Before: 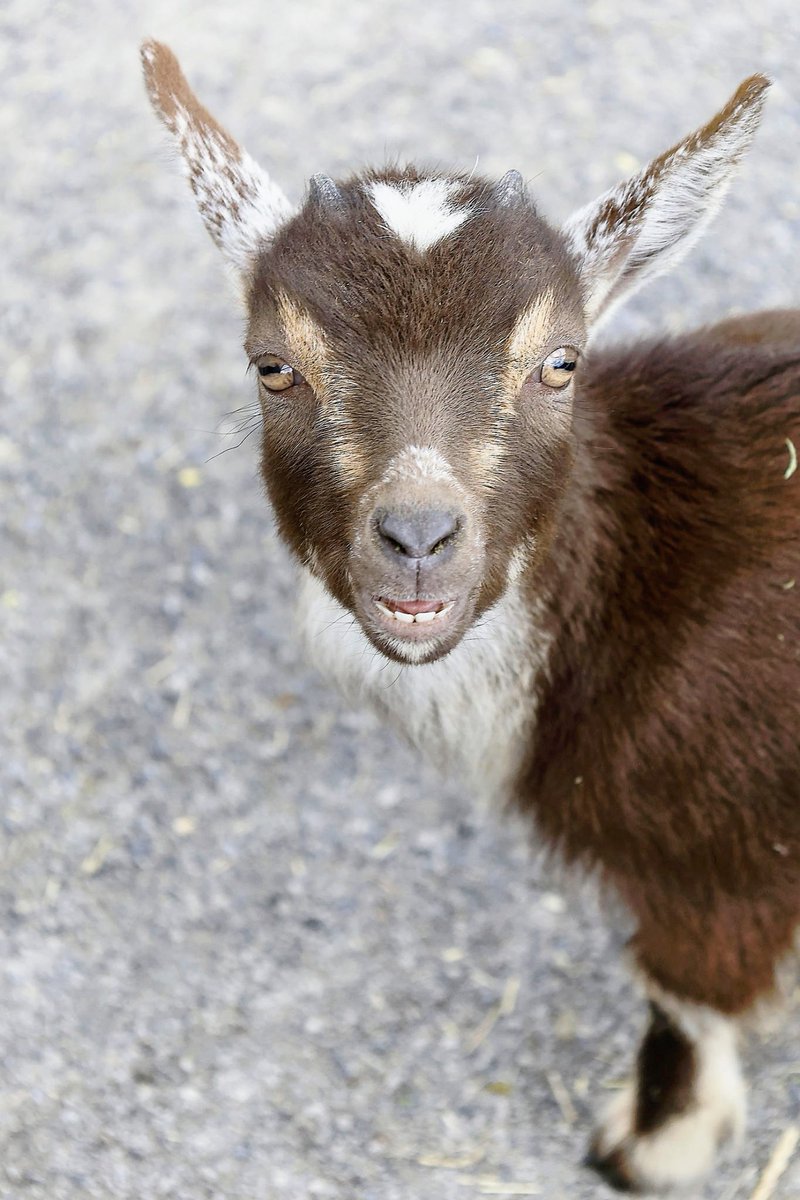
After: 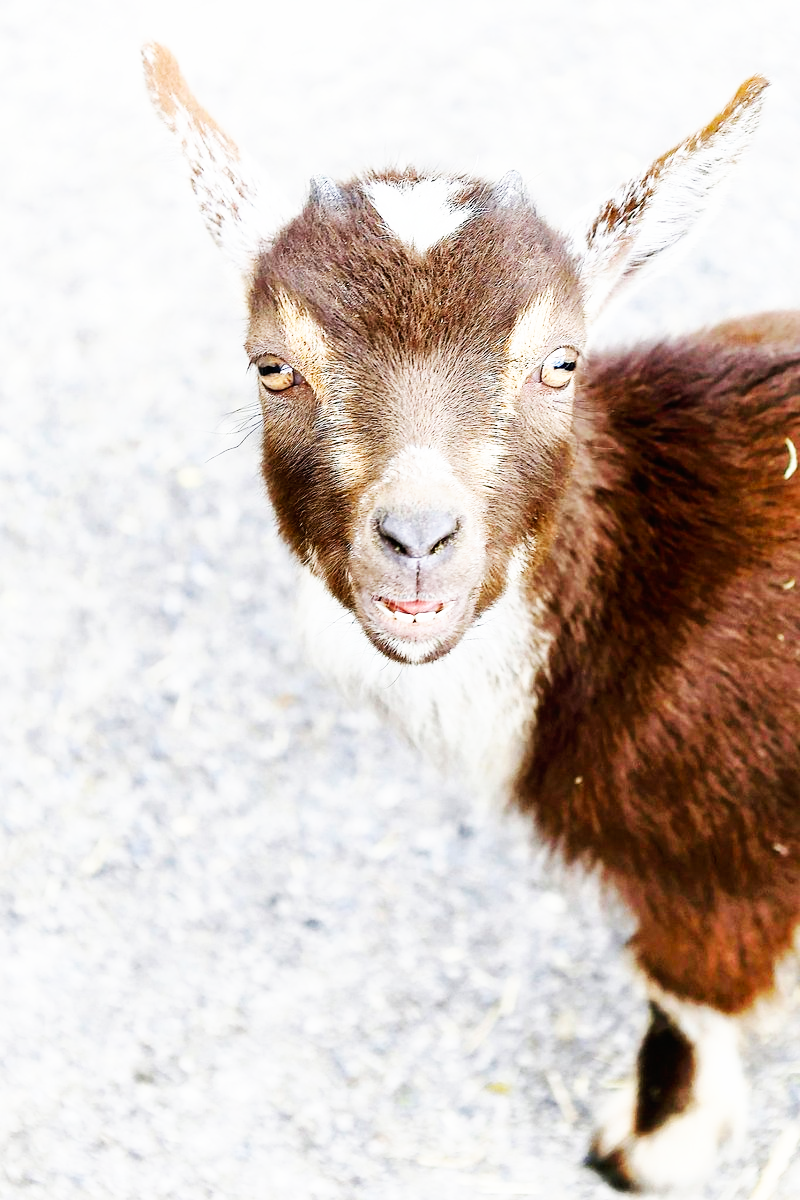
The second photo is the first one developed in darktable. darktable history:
exposure: compensate highlight preservation false
base curve: curves: ch0 [(0, 0) (0.007, 0.004) (0.027, 0.03) (0.046, 0.07) (0.207, 0.54) (0.442, 0.872) (0.673, 0.972) (1, 1)], preserve colors none
